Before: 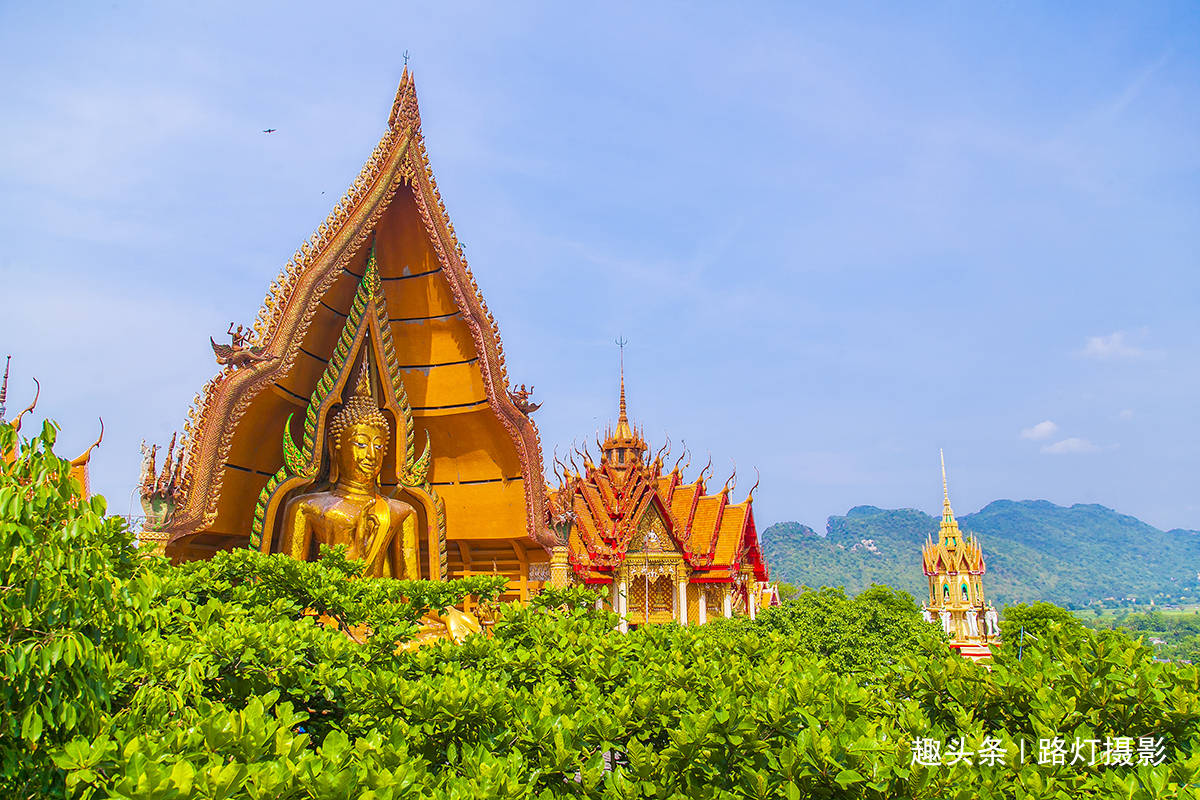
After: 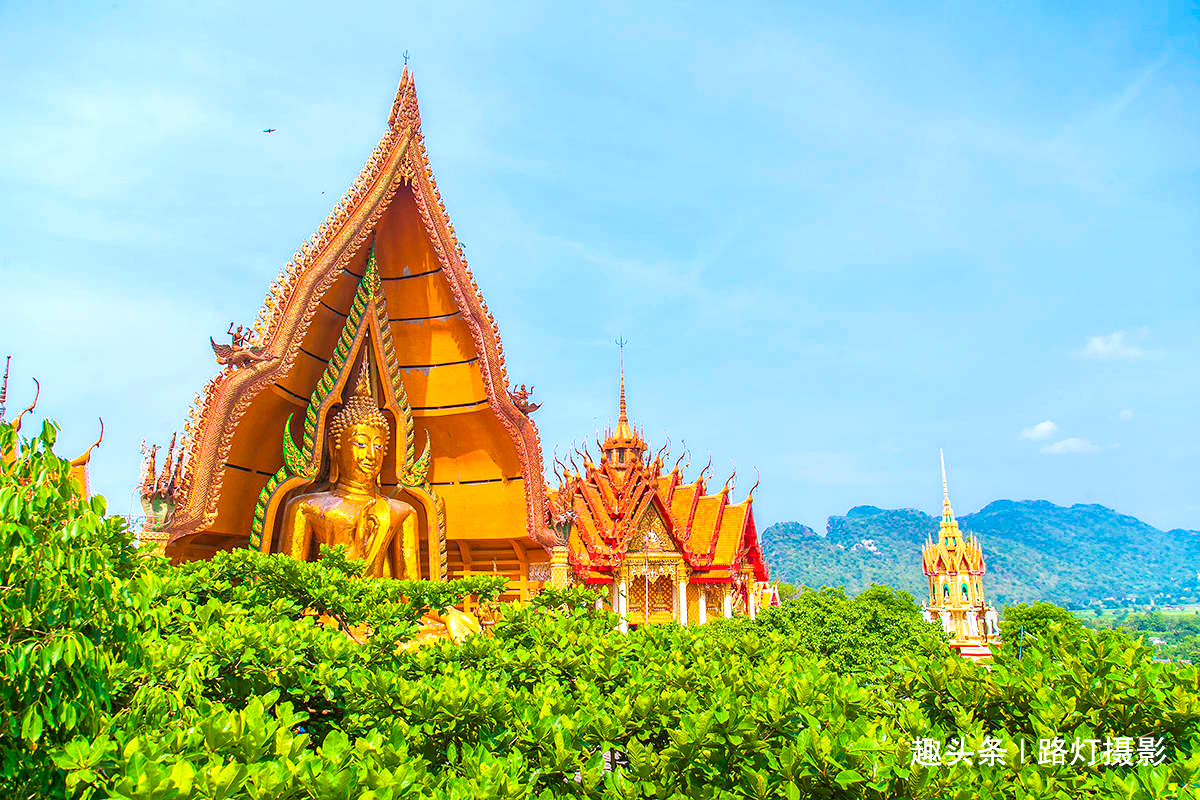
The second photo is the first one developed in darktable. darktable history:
color correction: highlights a* -3.51, highlights b* -6.53, shadows a* 3.26, shadows b* 5.65
exposure: exposure 0.482 EV, compensate highlight preservation false
